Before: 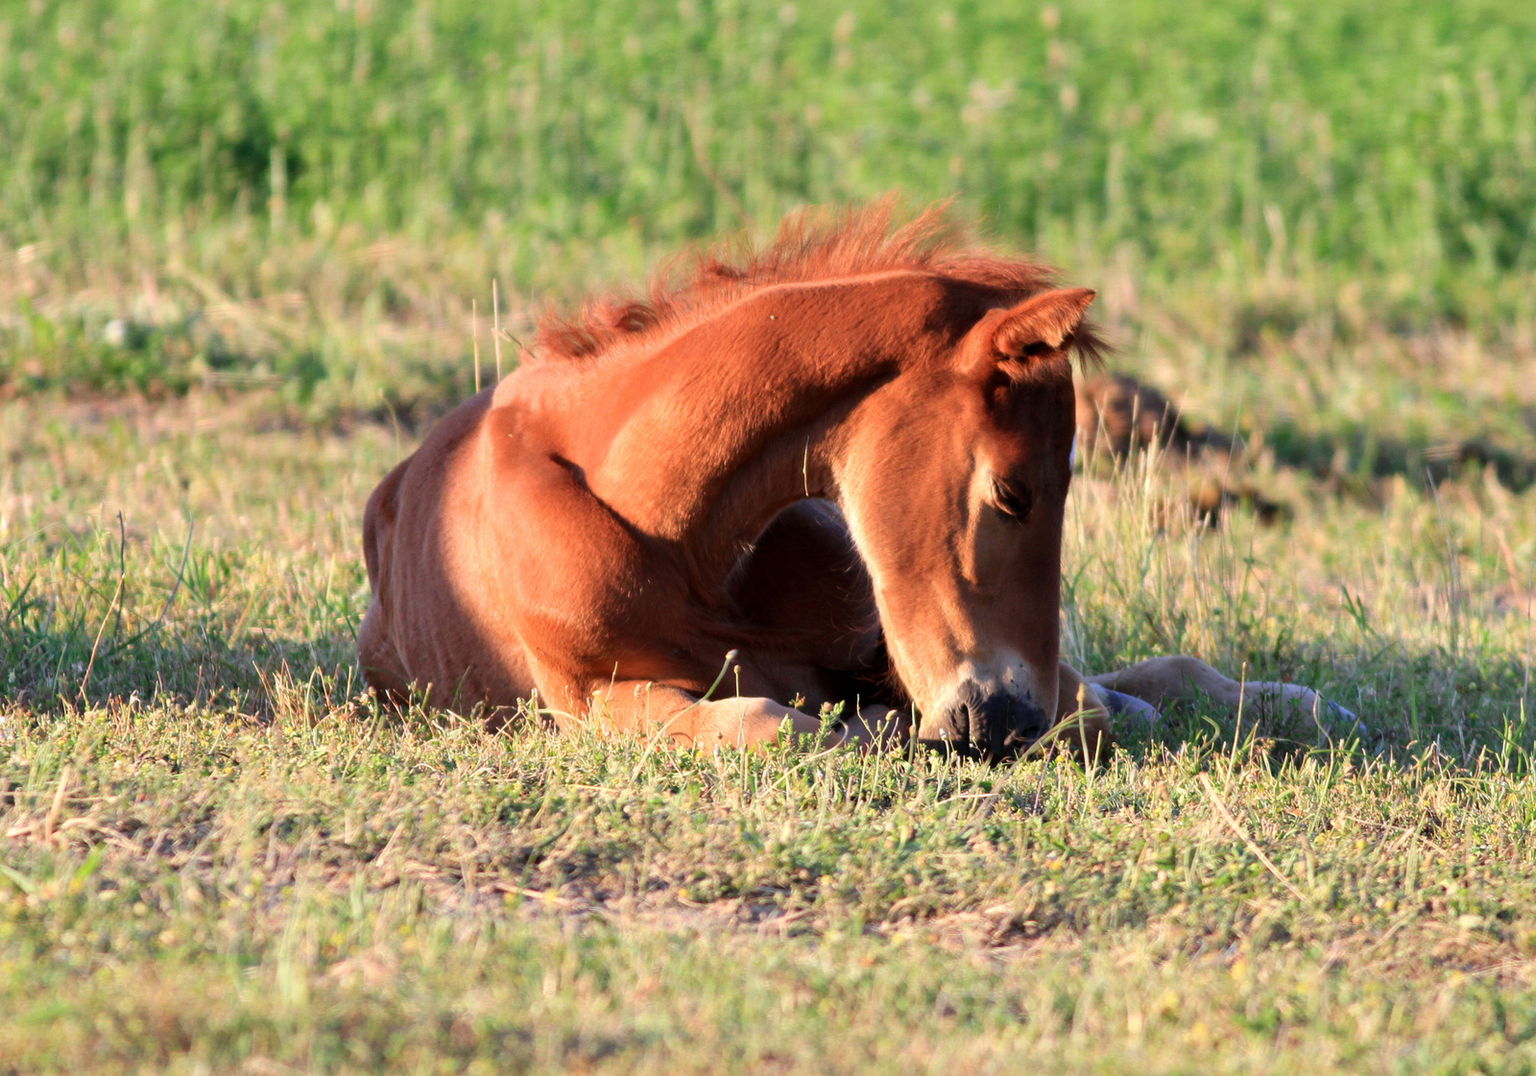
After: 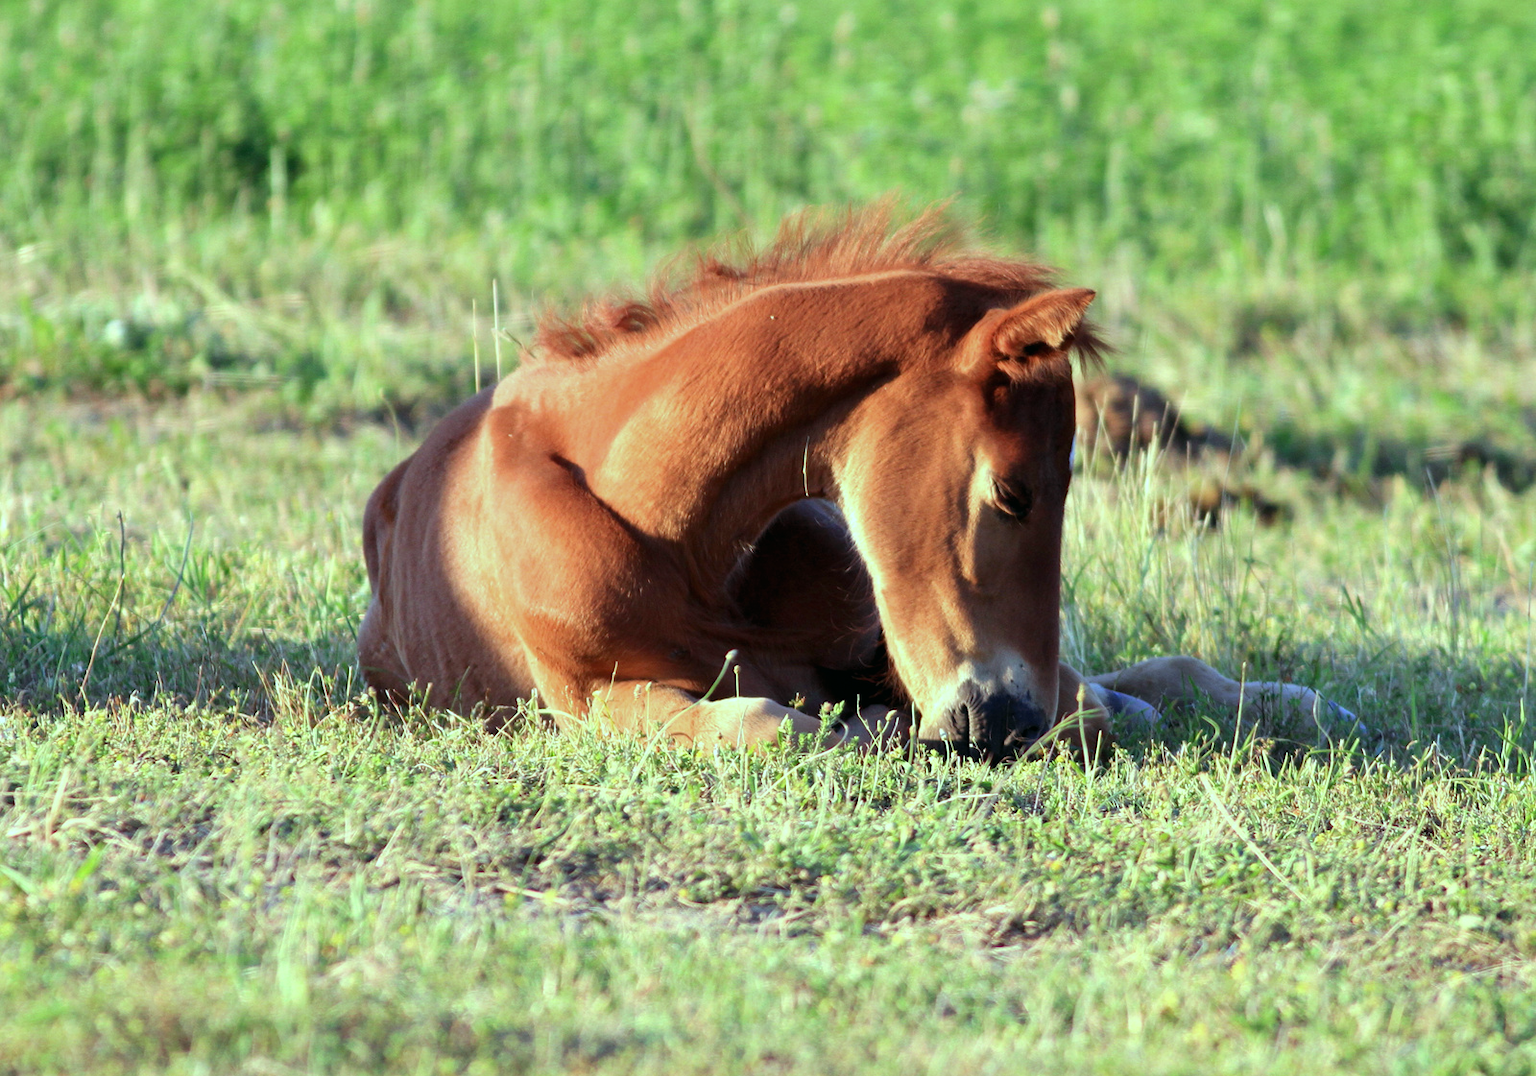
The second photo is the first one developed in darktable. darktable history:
color balance: mode lift, gamma, gain (sRGB), lift [0.997, 0.979, 1.021, 1.011], gamma [1, 1.084, 0.916, 0.998], gain [1, 0.87, 1.13, 1.101], contrast 4.55%, contrast fulcrum 38.24%, output saturation 104.09%
tone equalizer: -8 EV -0.55 EV
